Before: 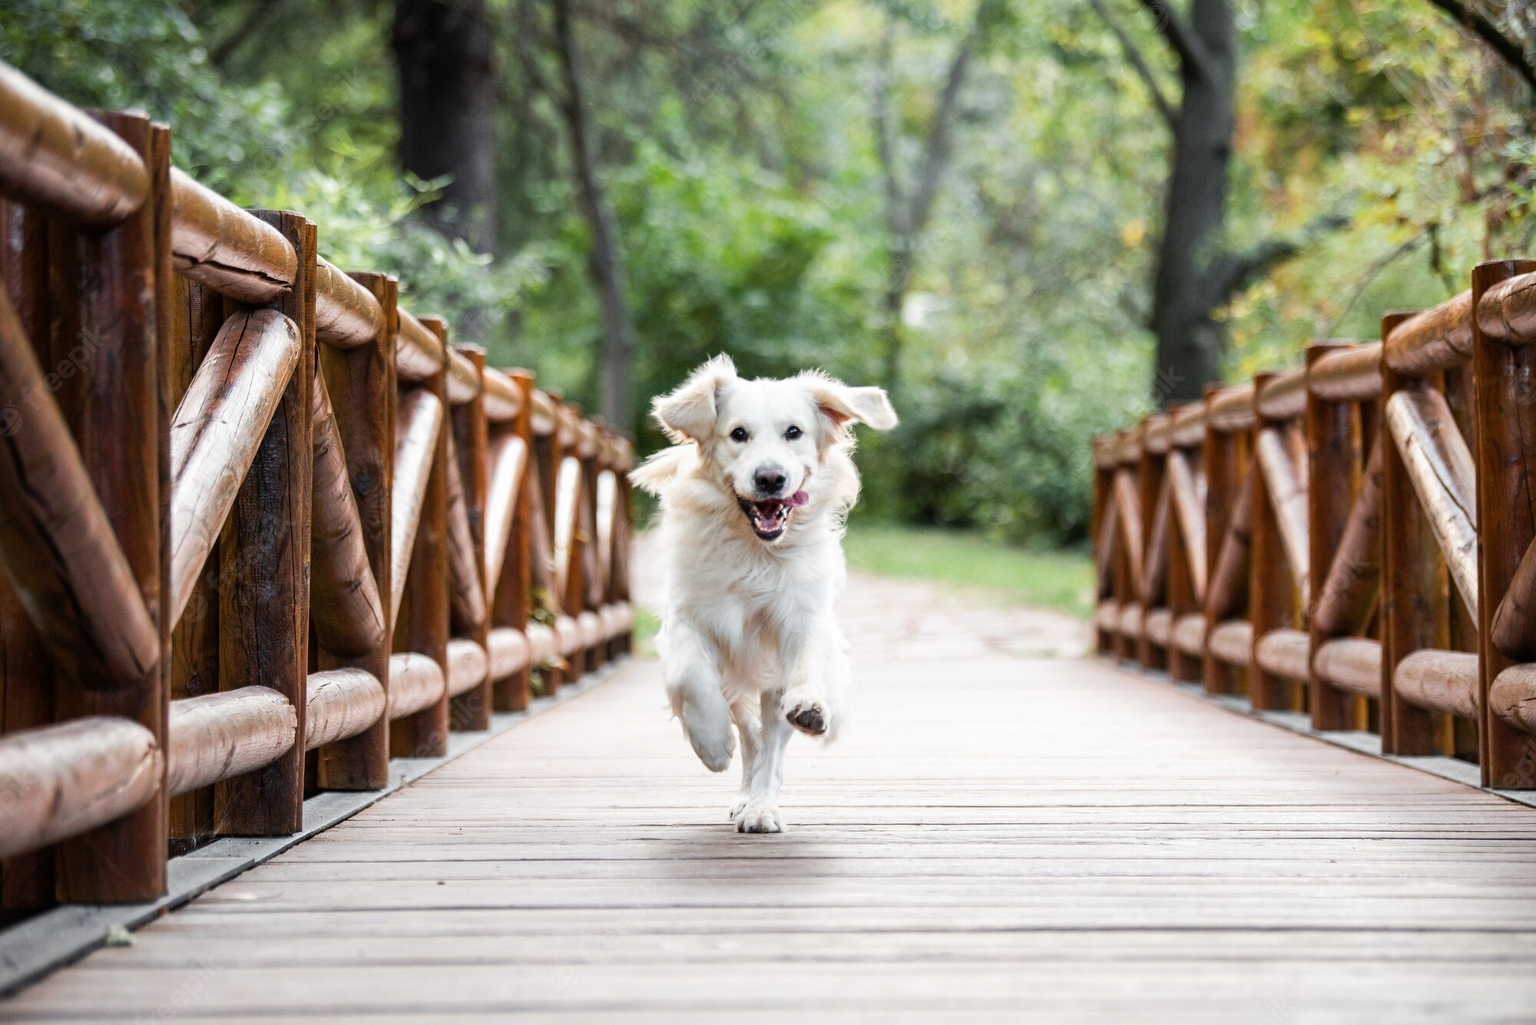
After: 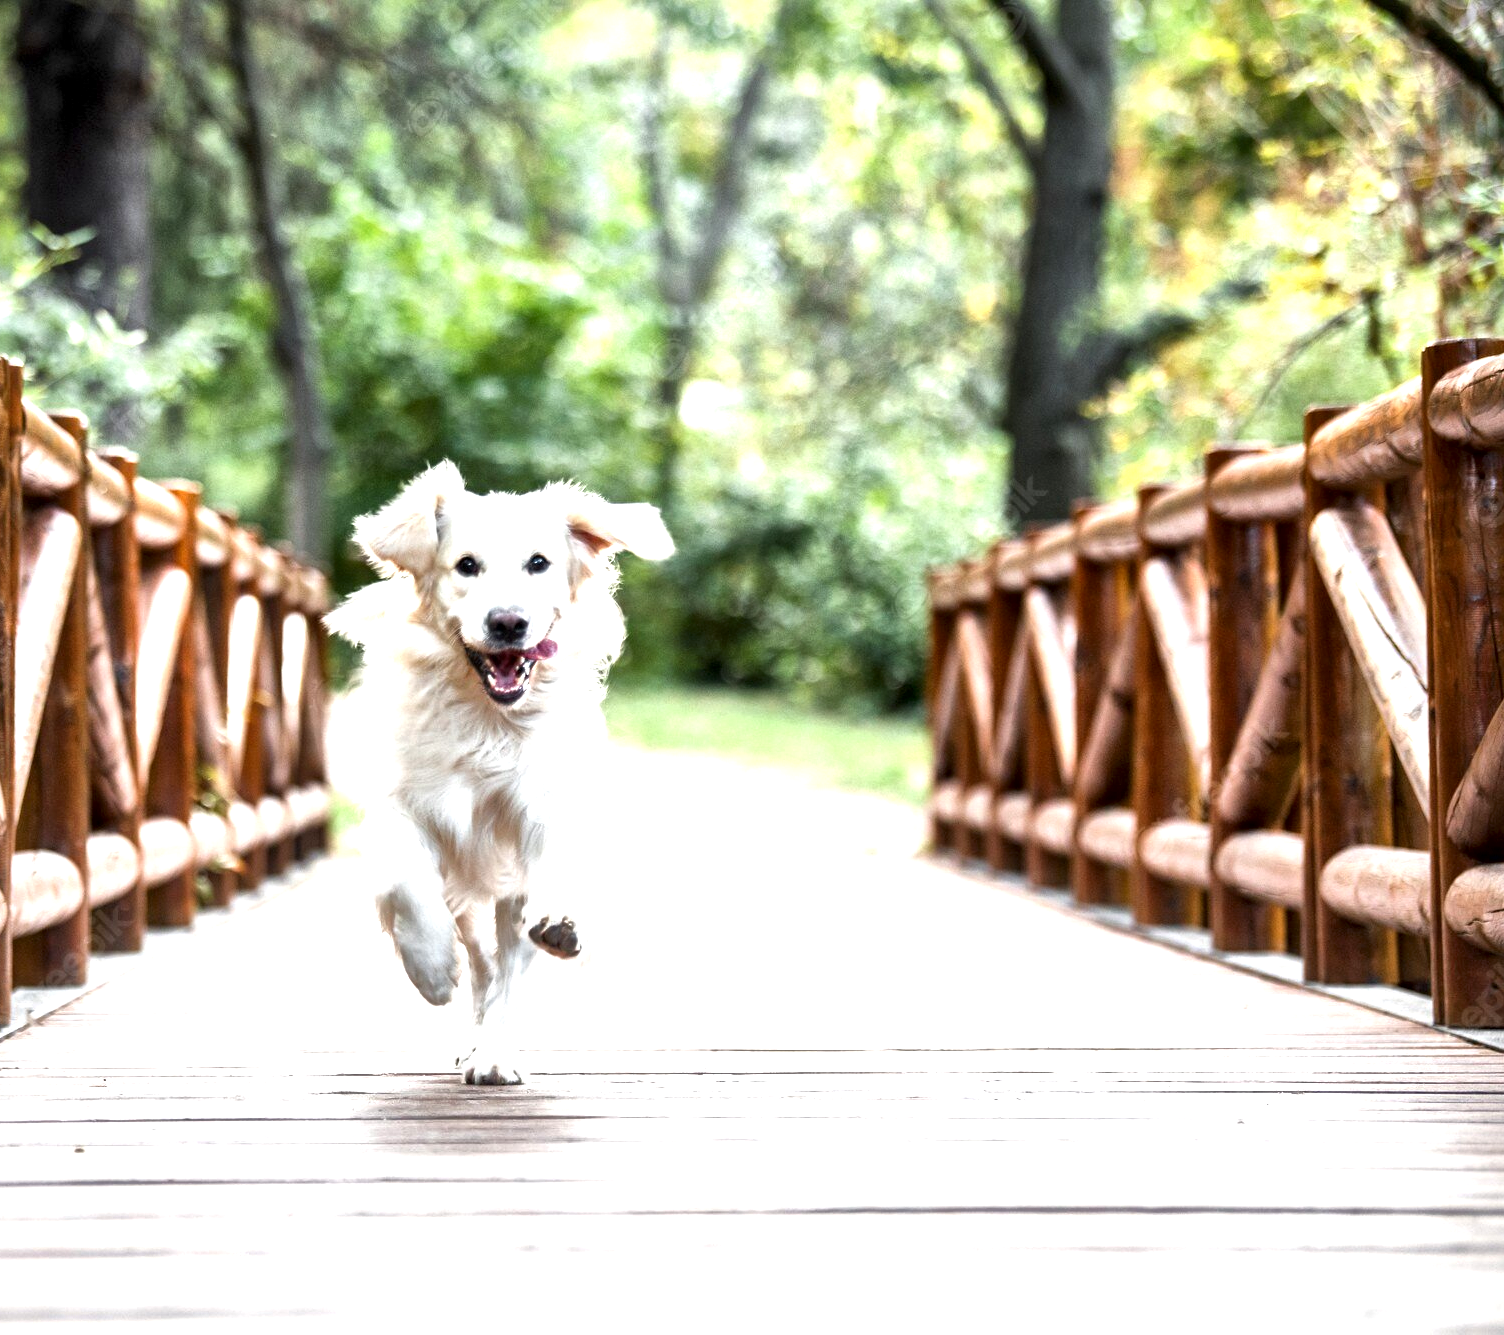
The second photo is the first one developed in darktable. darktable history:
crop and rotate: left 24.766%
local contrast: mode bilateral grid, contrast 71, coarseness 76, detail 180%, midtone range 0.2
exposure: exposure 0.788 EV, compensate highlight preservation false
